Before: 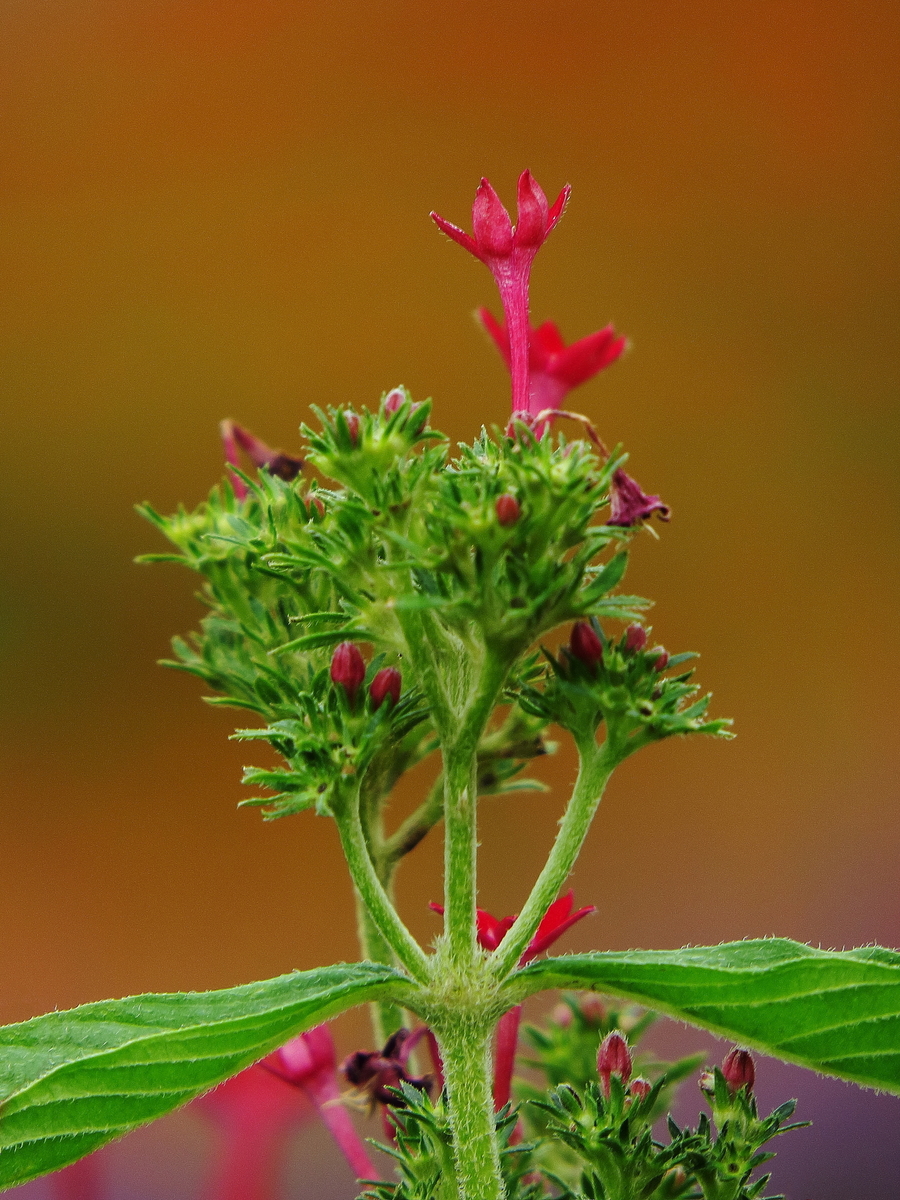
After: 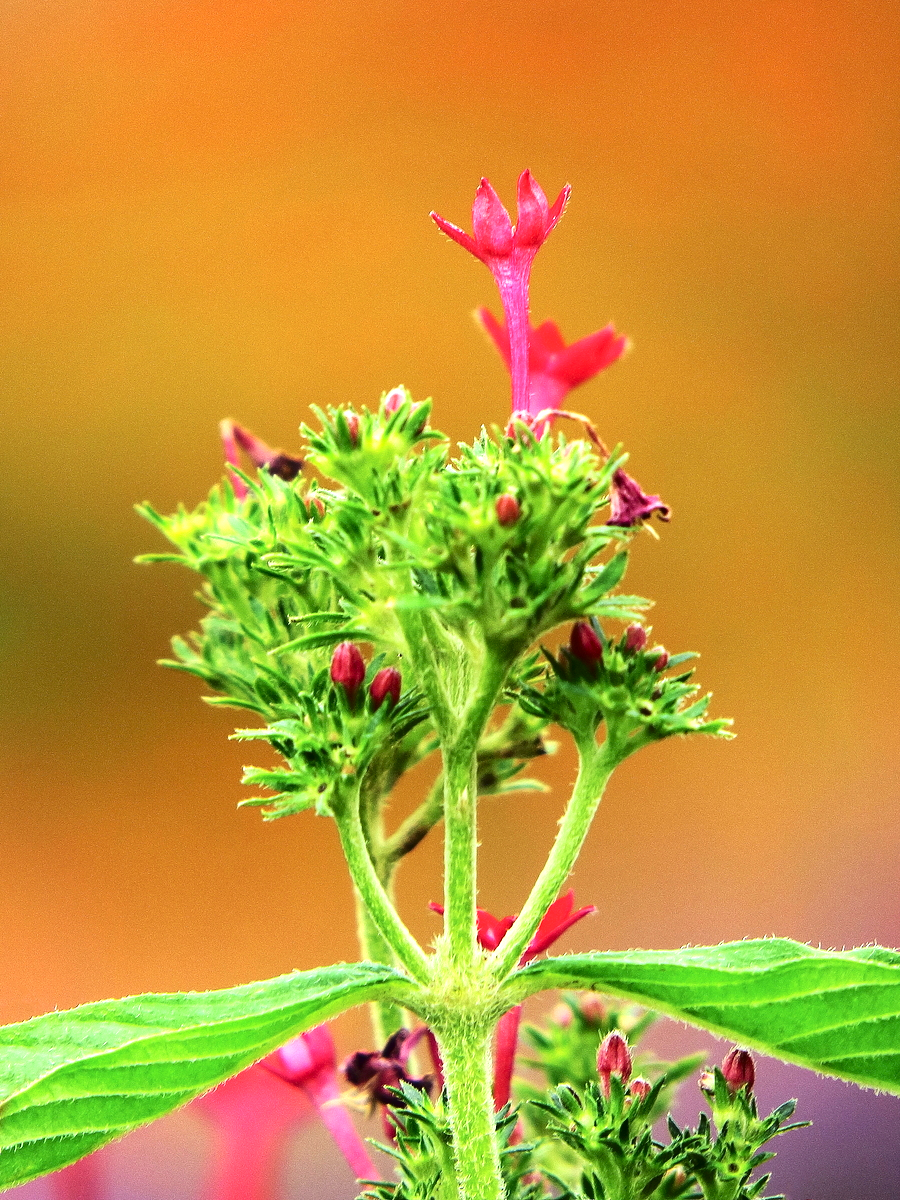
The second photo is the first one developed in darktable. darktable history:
tone equalizer: mask exposure compensation -0.485 EV
tone curve: curves: ch0 [(0, 0) (0.003, 0.02) (0.011, 0.021) (0.025, 0.022) (0.044, 0.023) (0.069, 0.026) (0.1, 0.04) (0.136, 0.06) (0.177, 0.092) (0.224, 0.127) (0.277, 0.176) (0.335, 0.258) (0.399, 0.349) (0.468, 0.444) (0.543, 0.546) (0.623, 0.649) (0.709, 0.754) (0.801, 0.842) (0.898, 0.922) (1, 1)], color space Lab, independent channels, preserve colors none
exposure: black level correction 0, exposure 1.386 EV, compensate highlight preservation false
